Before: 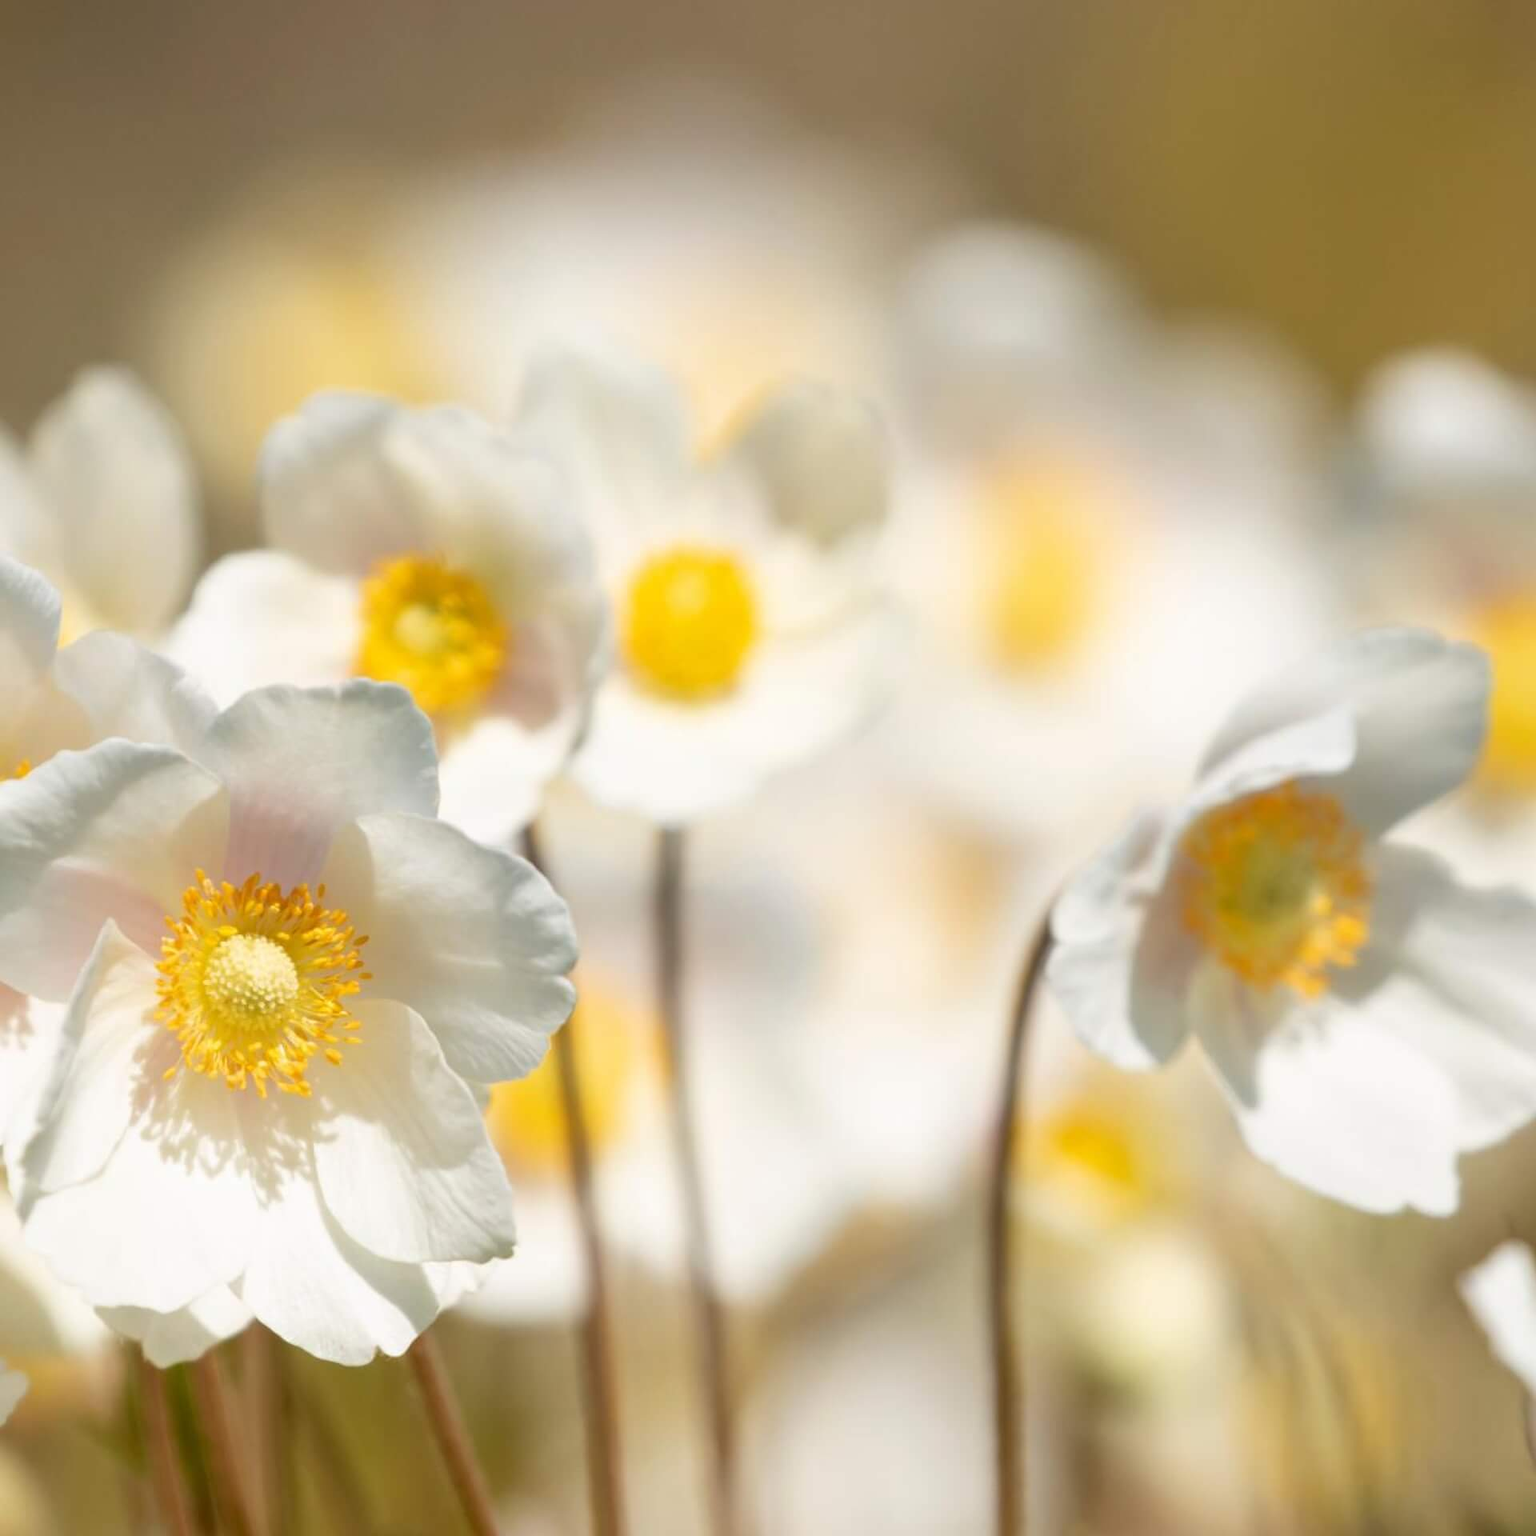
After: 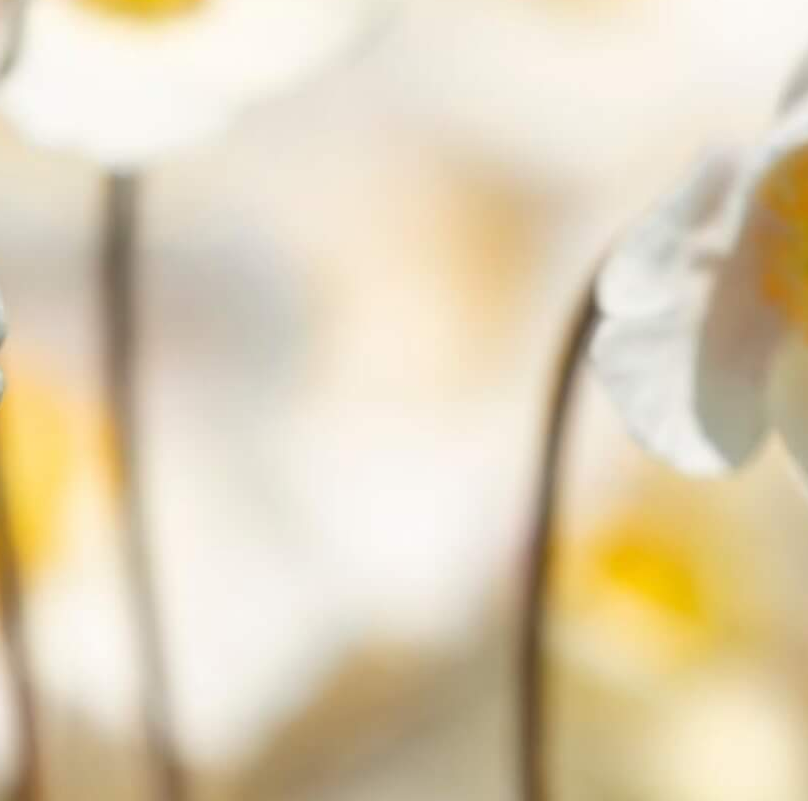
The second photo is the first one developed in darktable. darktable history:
crop: left 37.351%, top 44.907%, right 20.553%, bottom 13.373%
